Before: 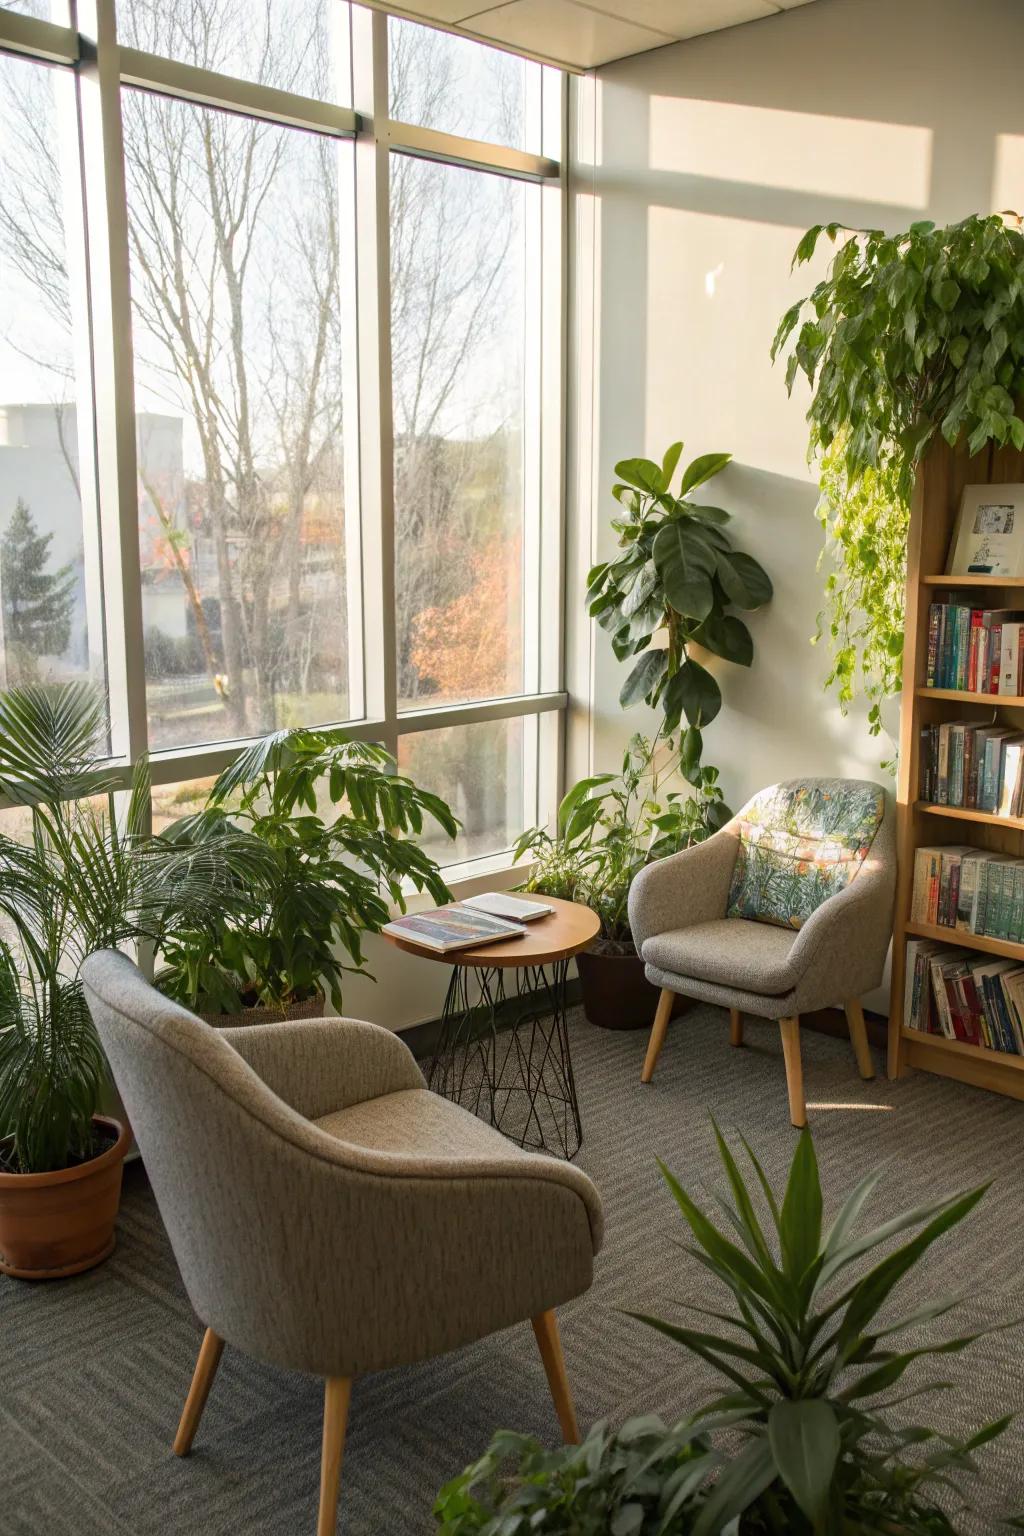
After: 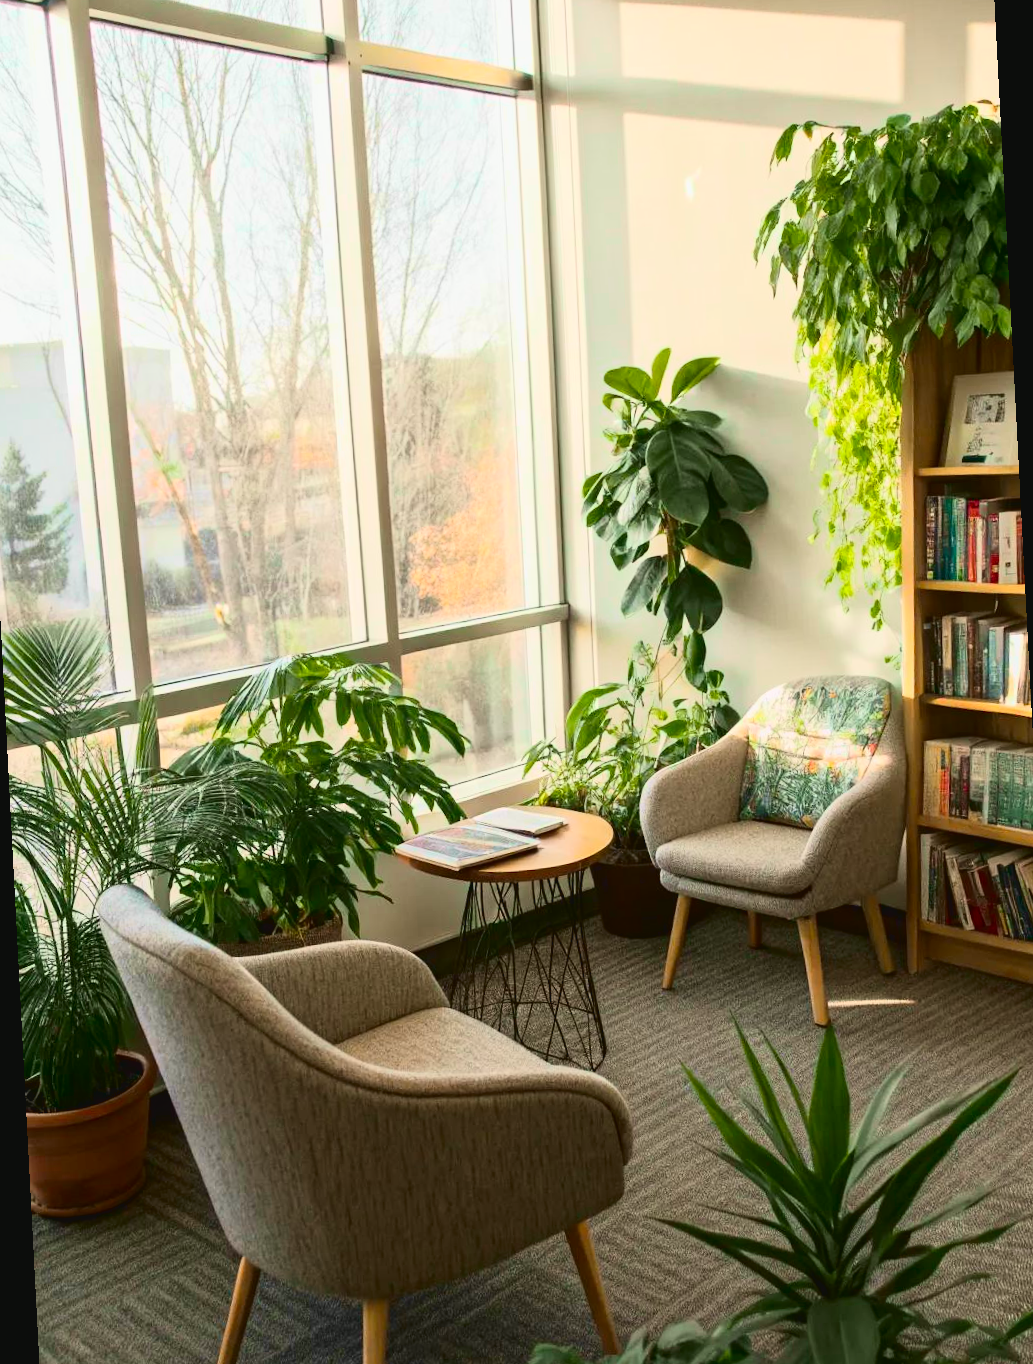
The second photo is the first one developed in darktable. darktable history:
rotate and perspective: rotation -3°, crop left 0.031, crop right 0.968, crop top 0.07, crop bottom 0.93
tone curve: curves: ch0 [(0, 0.036) (0.037, 0.042) (0.167, 0.143) (0.433, 0.502) (0.531, 0.637) (0.696, 0.825) (0.856, 0.92) (1, 0.98)]; ch1 [(0, 0) (0.424, 0.383) (0.482, 0.459) (0.501, 0.5) (0.522, 0.526) (0.559, 0.563) (0.604, 0.646) (0.715, 0.729) (1, 1)]; ch2 [(0, 0) (0.369, 0.388) (0.45, 0.48) (0.499, 0.502) (0.504, 0.504) (0.512, 0.526) (0.581, 0.595) (0.708, 0.786) (1, 1)], color space Lab, independent channels, preserve colors none
